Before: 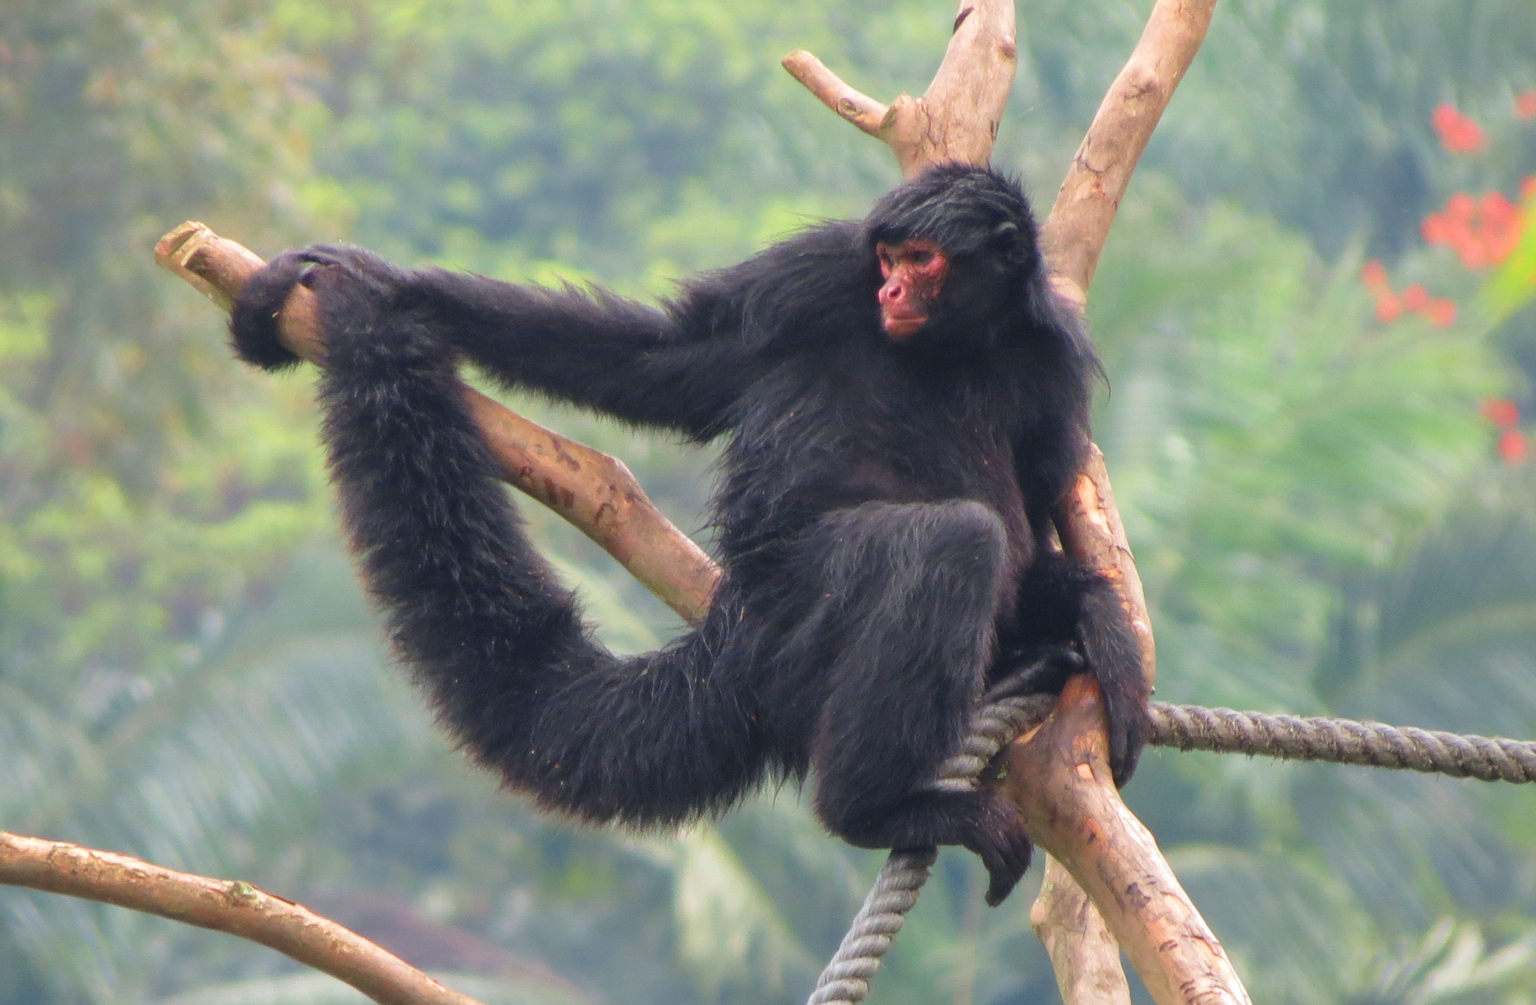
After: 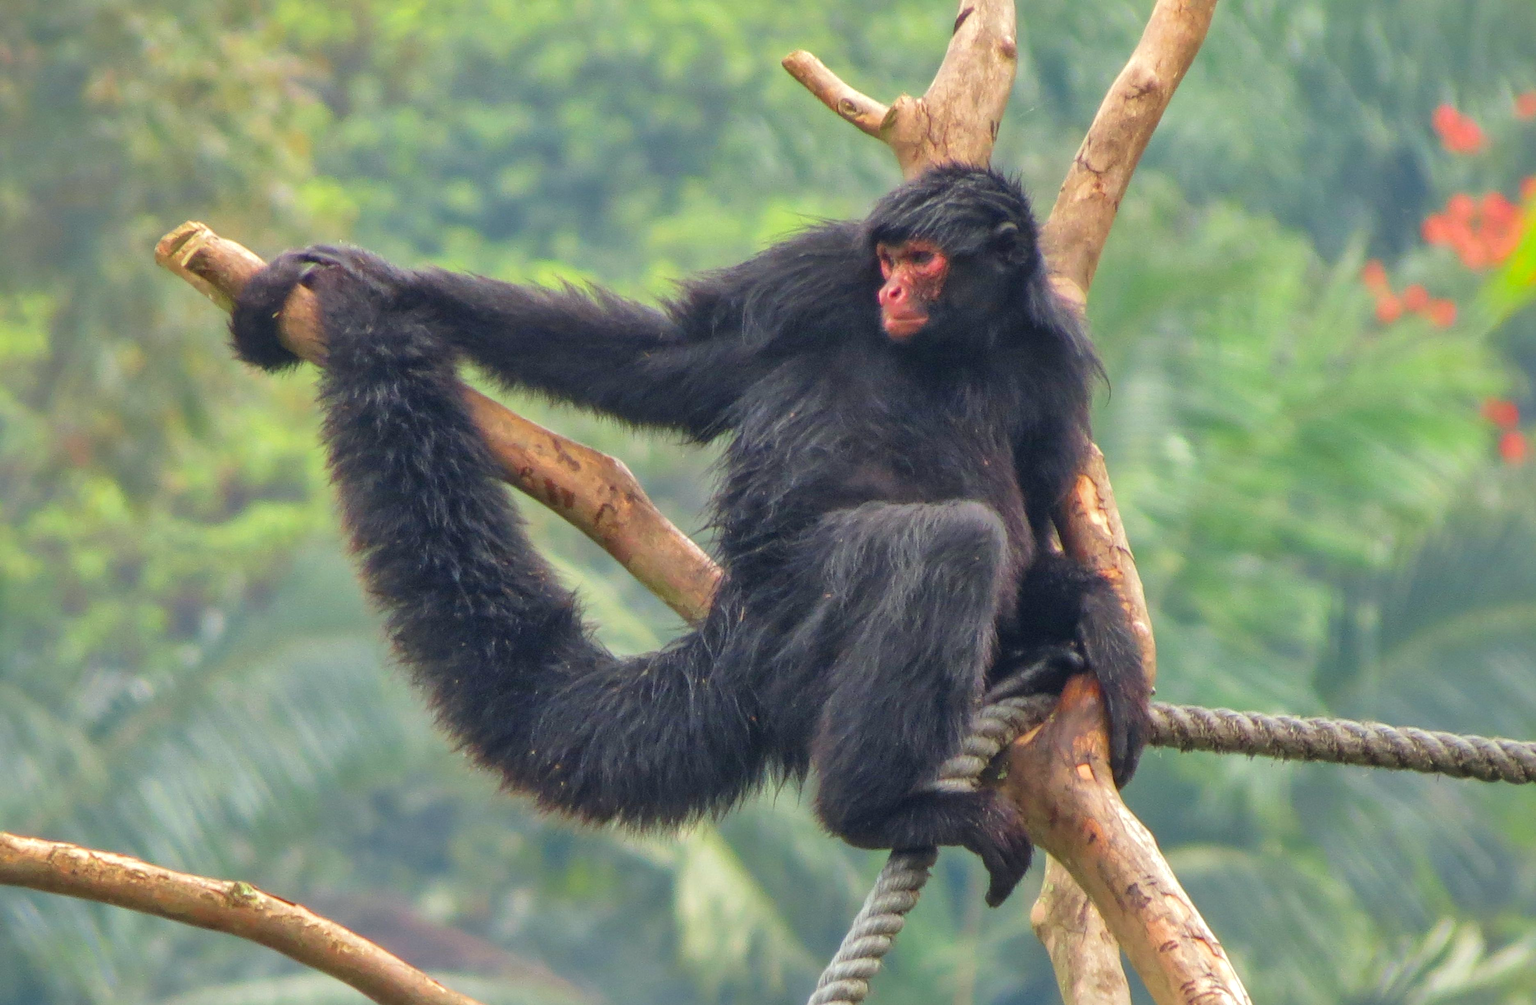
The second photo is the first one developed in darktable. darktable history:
shadows and highlights: on, module defaults
local contrast: on, module defaults
contrast brightness saturation: saturation 0.101
color correction: highlights a* -4.46, highlights b* 6.66
